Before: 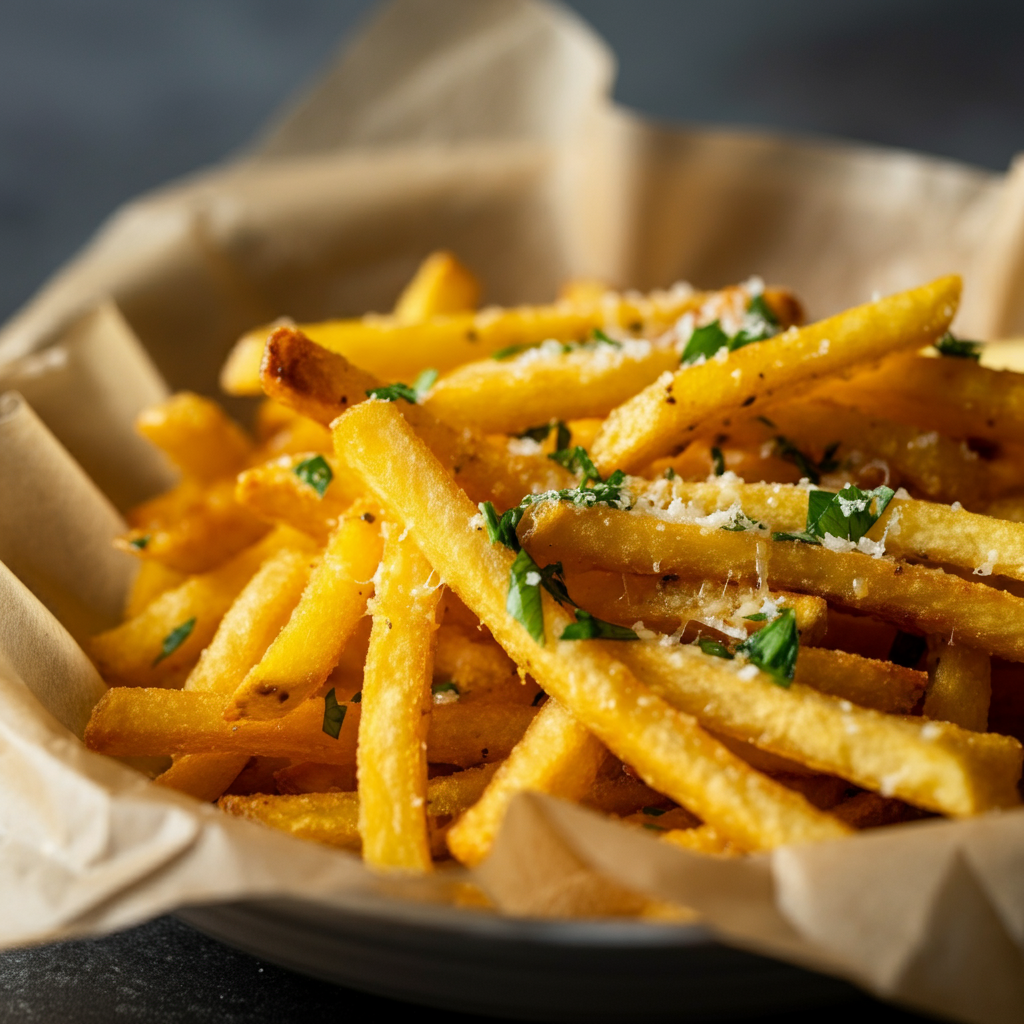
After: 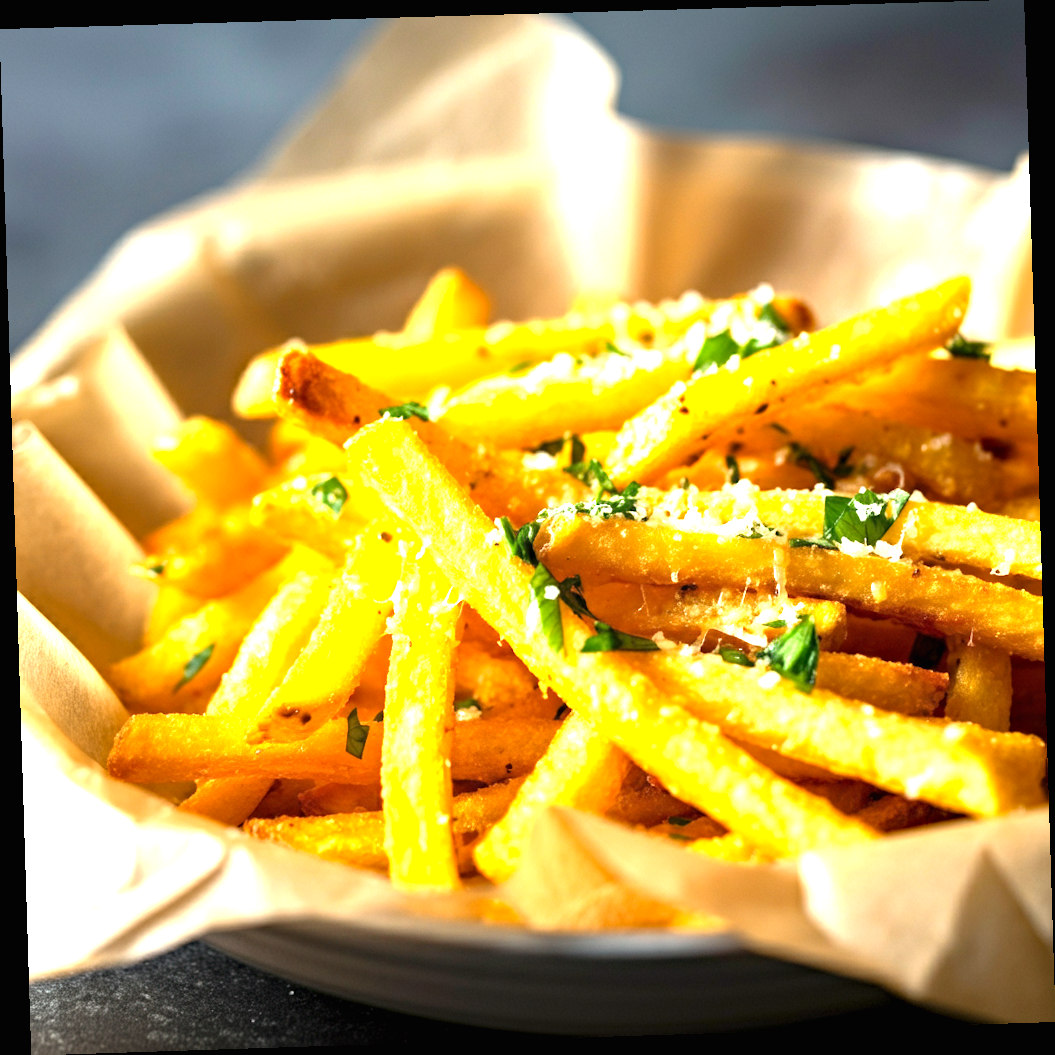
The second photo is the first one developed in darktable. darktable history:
rotate and perspective: rotation -1.77°, lens shift (horizontal) 0.004, automatic cropping off
exposure: black level correction 0, exposure 1.741 EV, compensate exposure bias true, compensate highlight preservation false
haze removal: compatibility mode true, adaptive false
